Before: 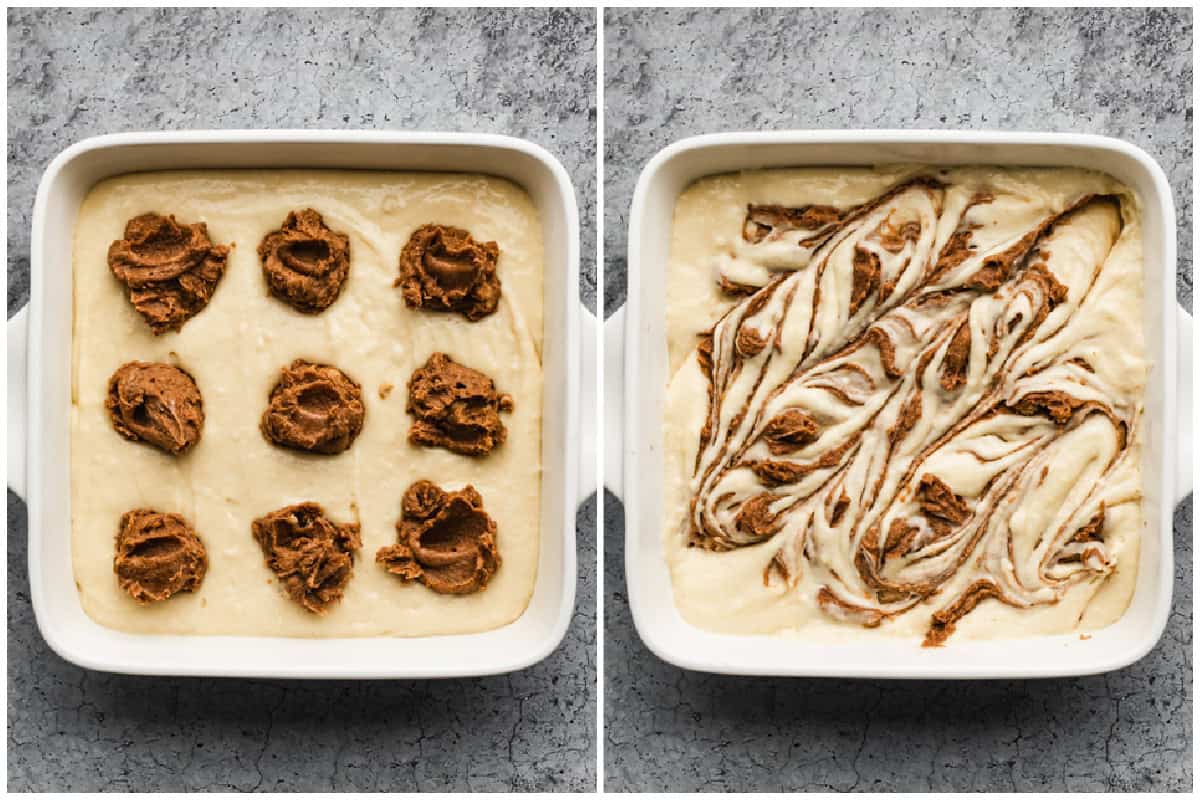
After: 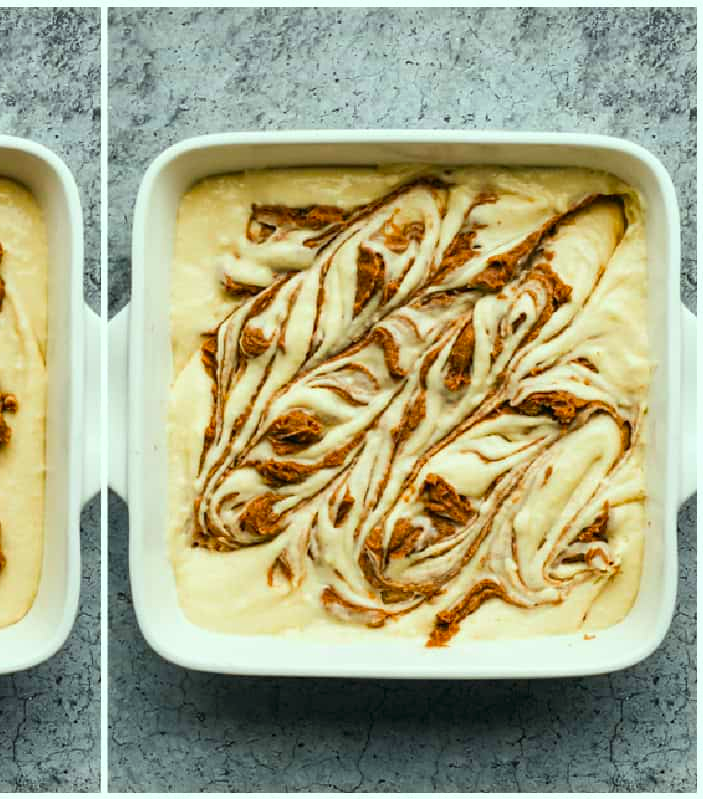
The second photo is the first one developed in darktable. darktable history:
crop: left 41.402%
color correction: highlights a* -7.33, highlights b* 1.26, shadows a* -3.55, saturation 1.4
